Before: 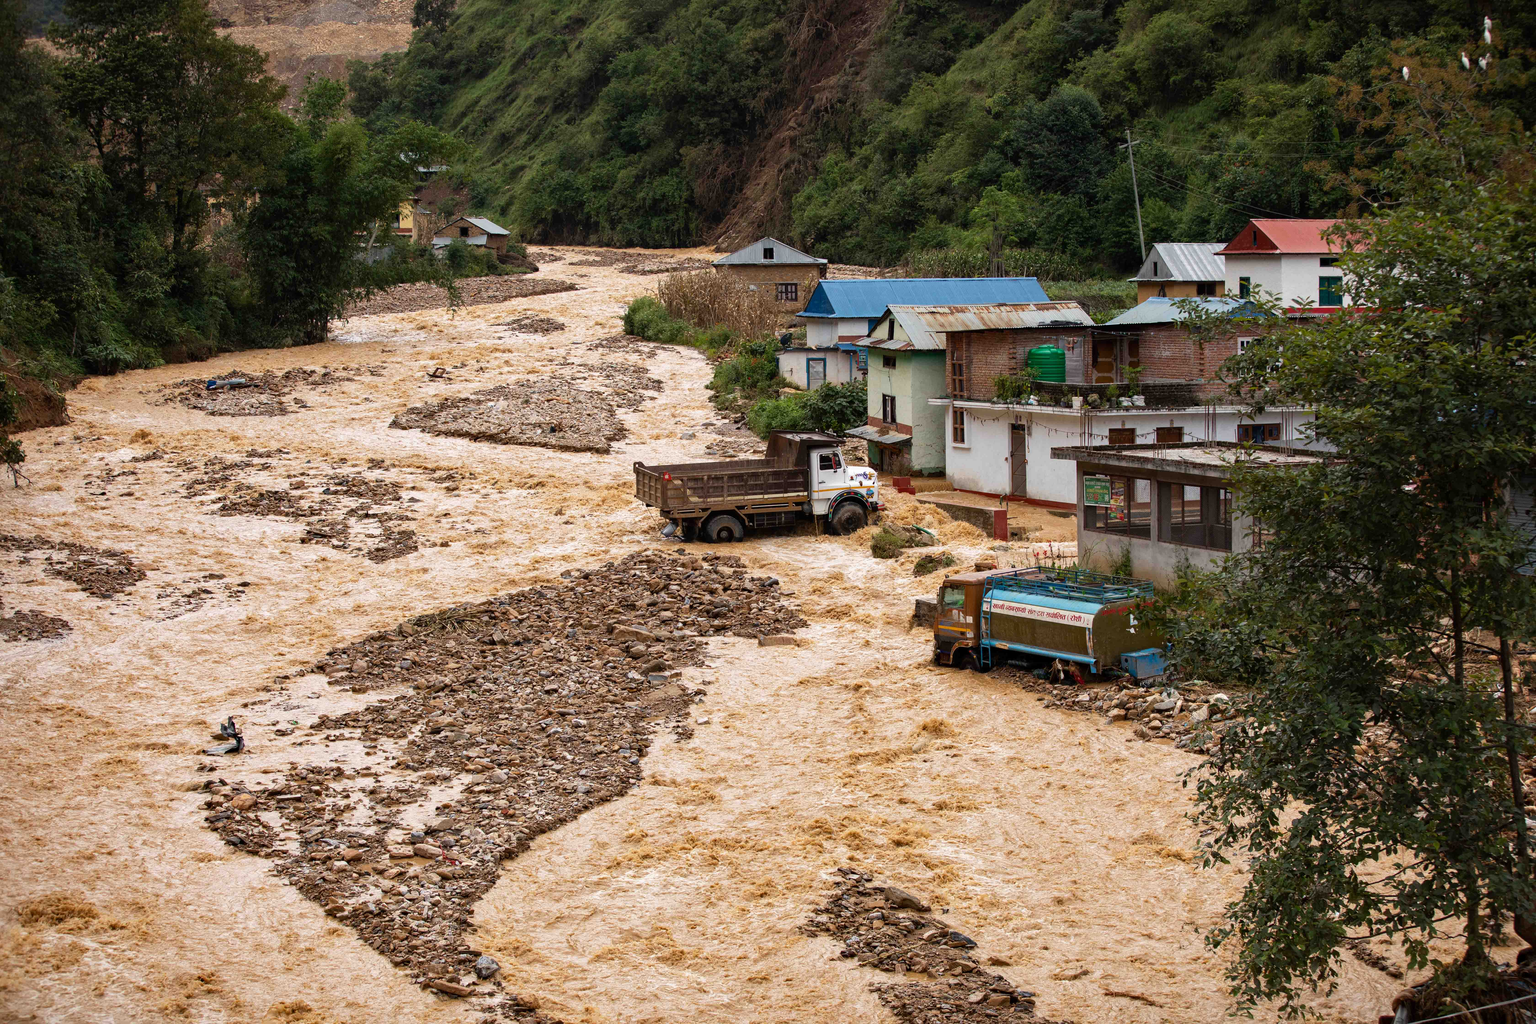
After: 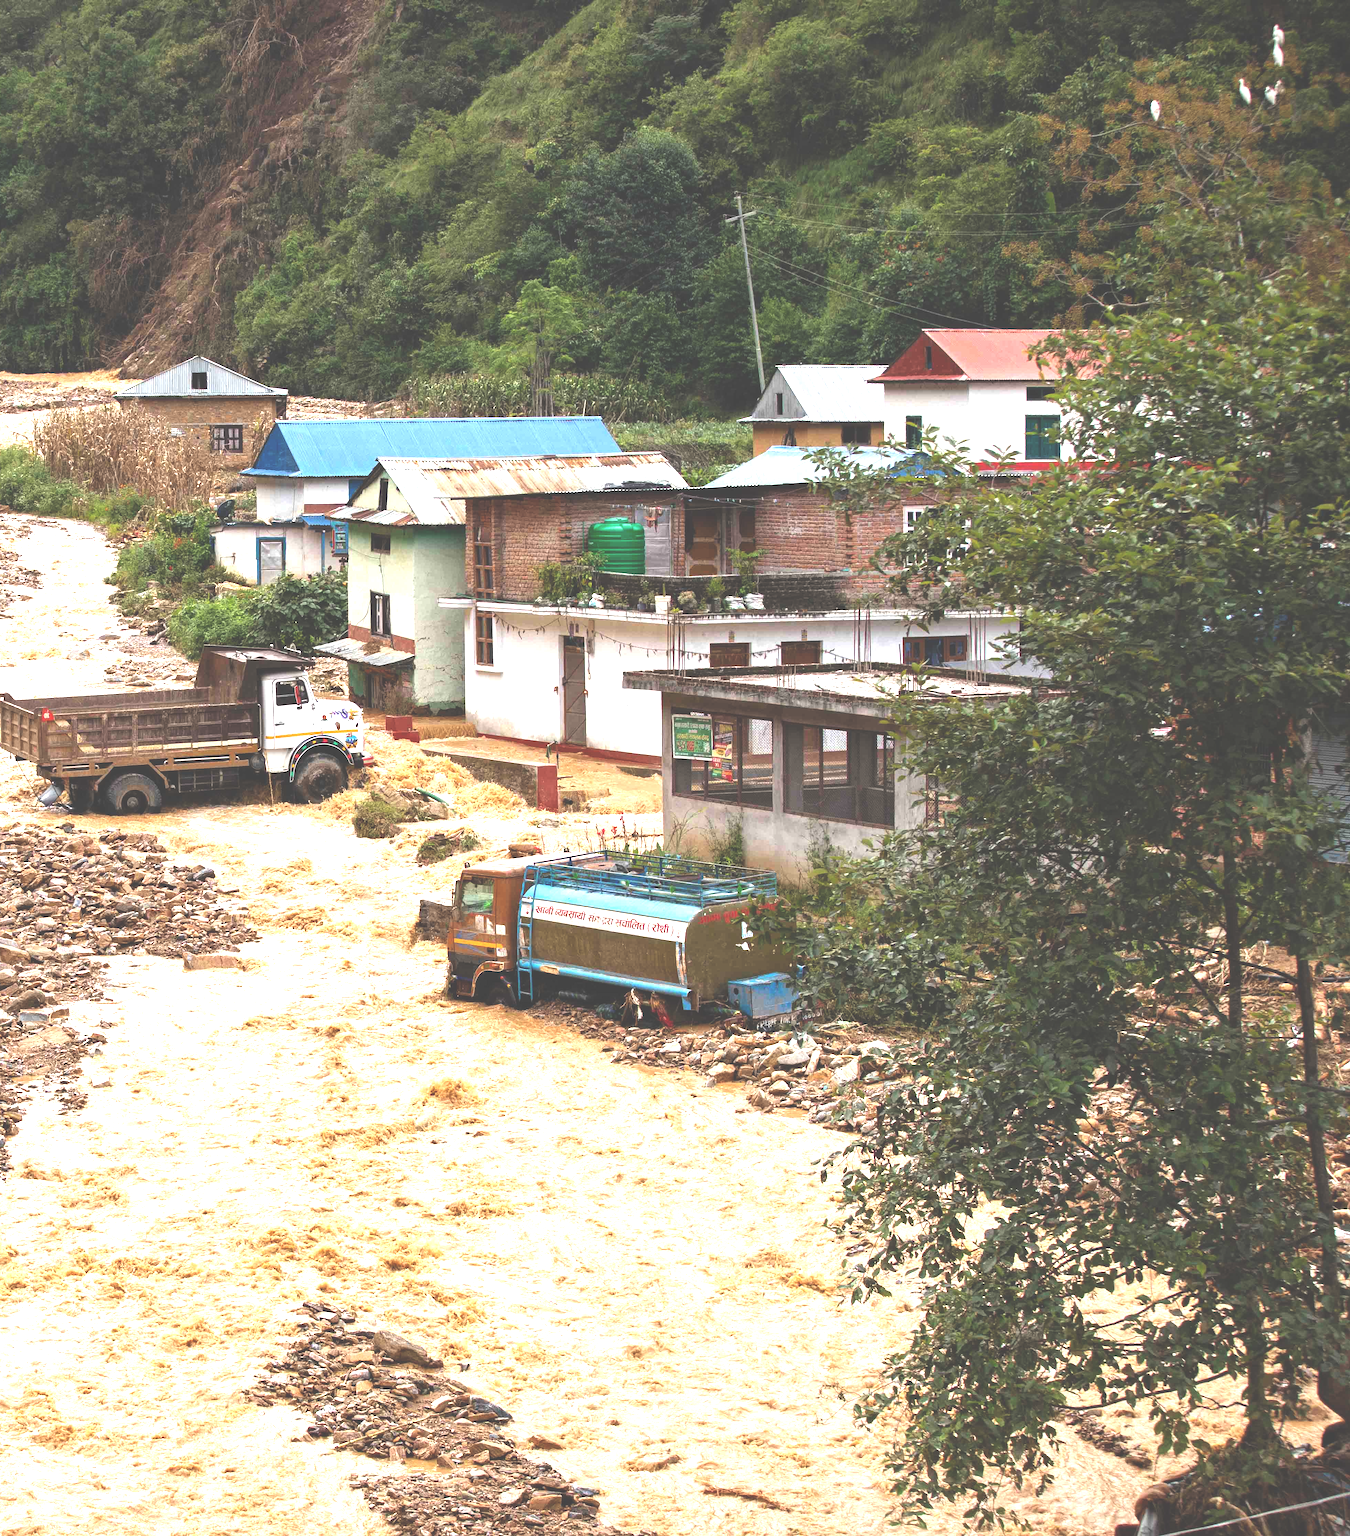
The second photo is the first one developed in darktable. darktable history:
crop: left 41.402%
exposure: black level correction -0.023, exposure 1.397 EV, compensate highlight preservation false
